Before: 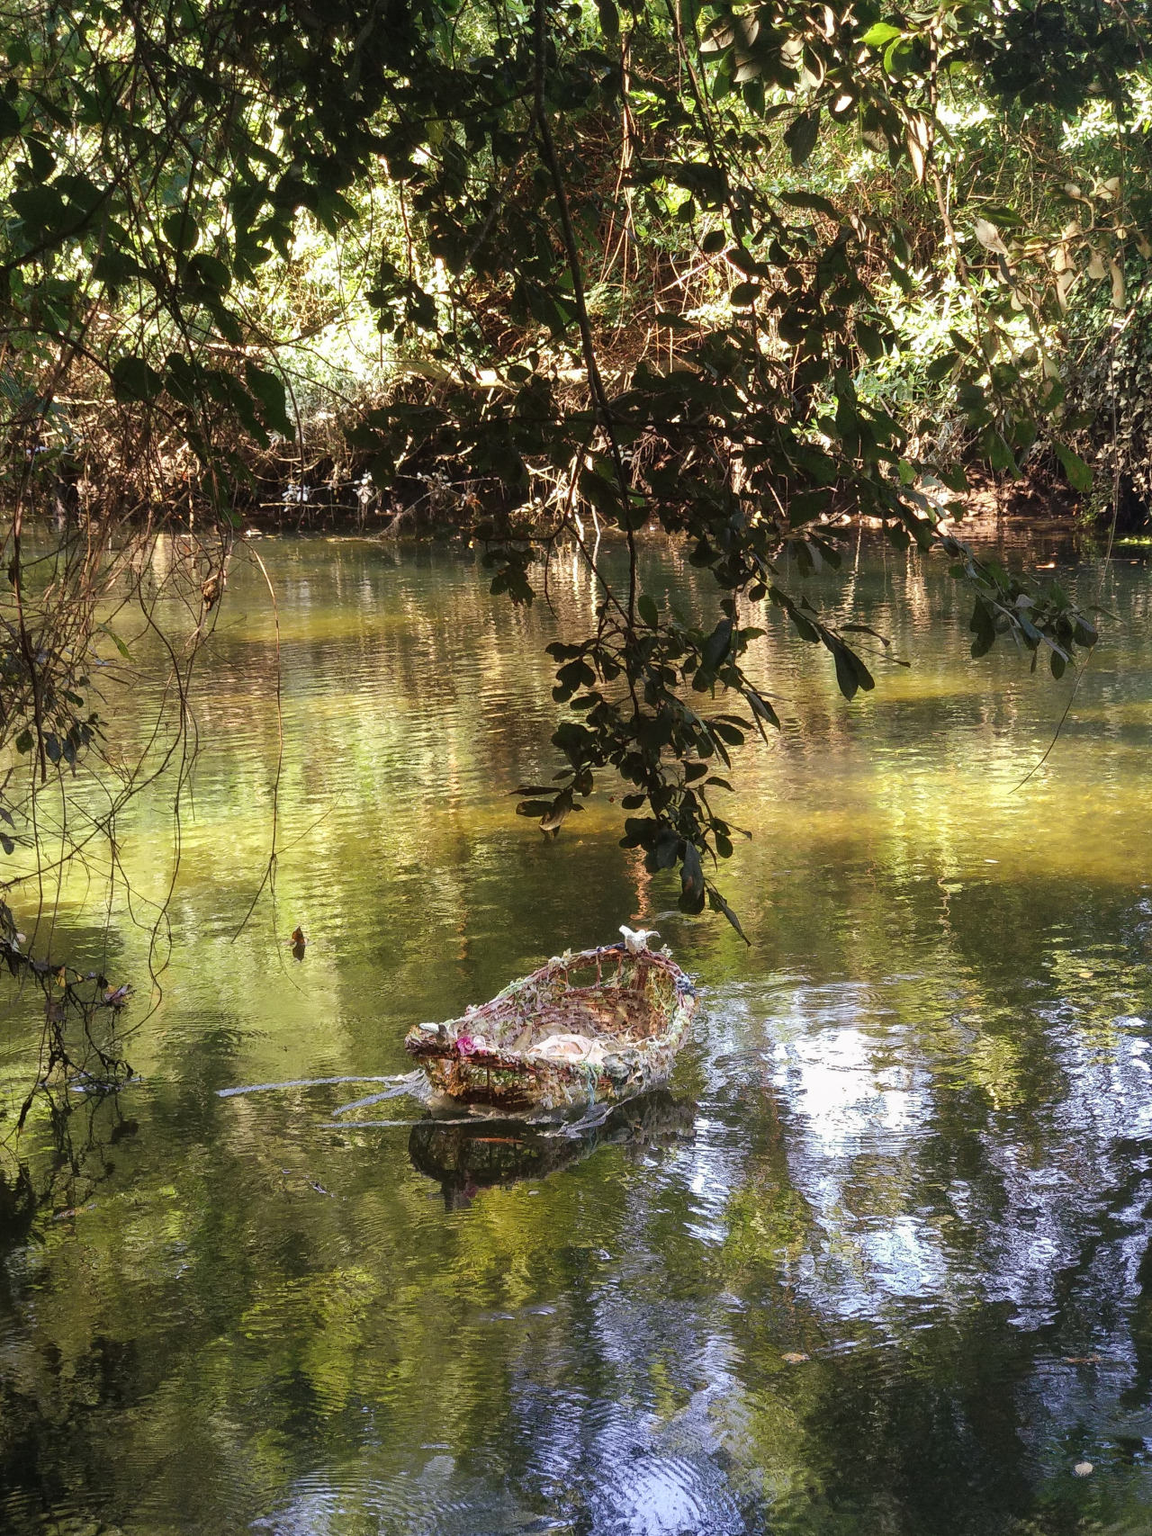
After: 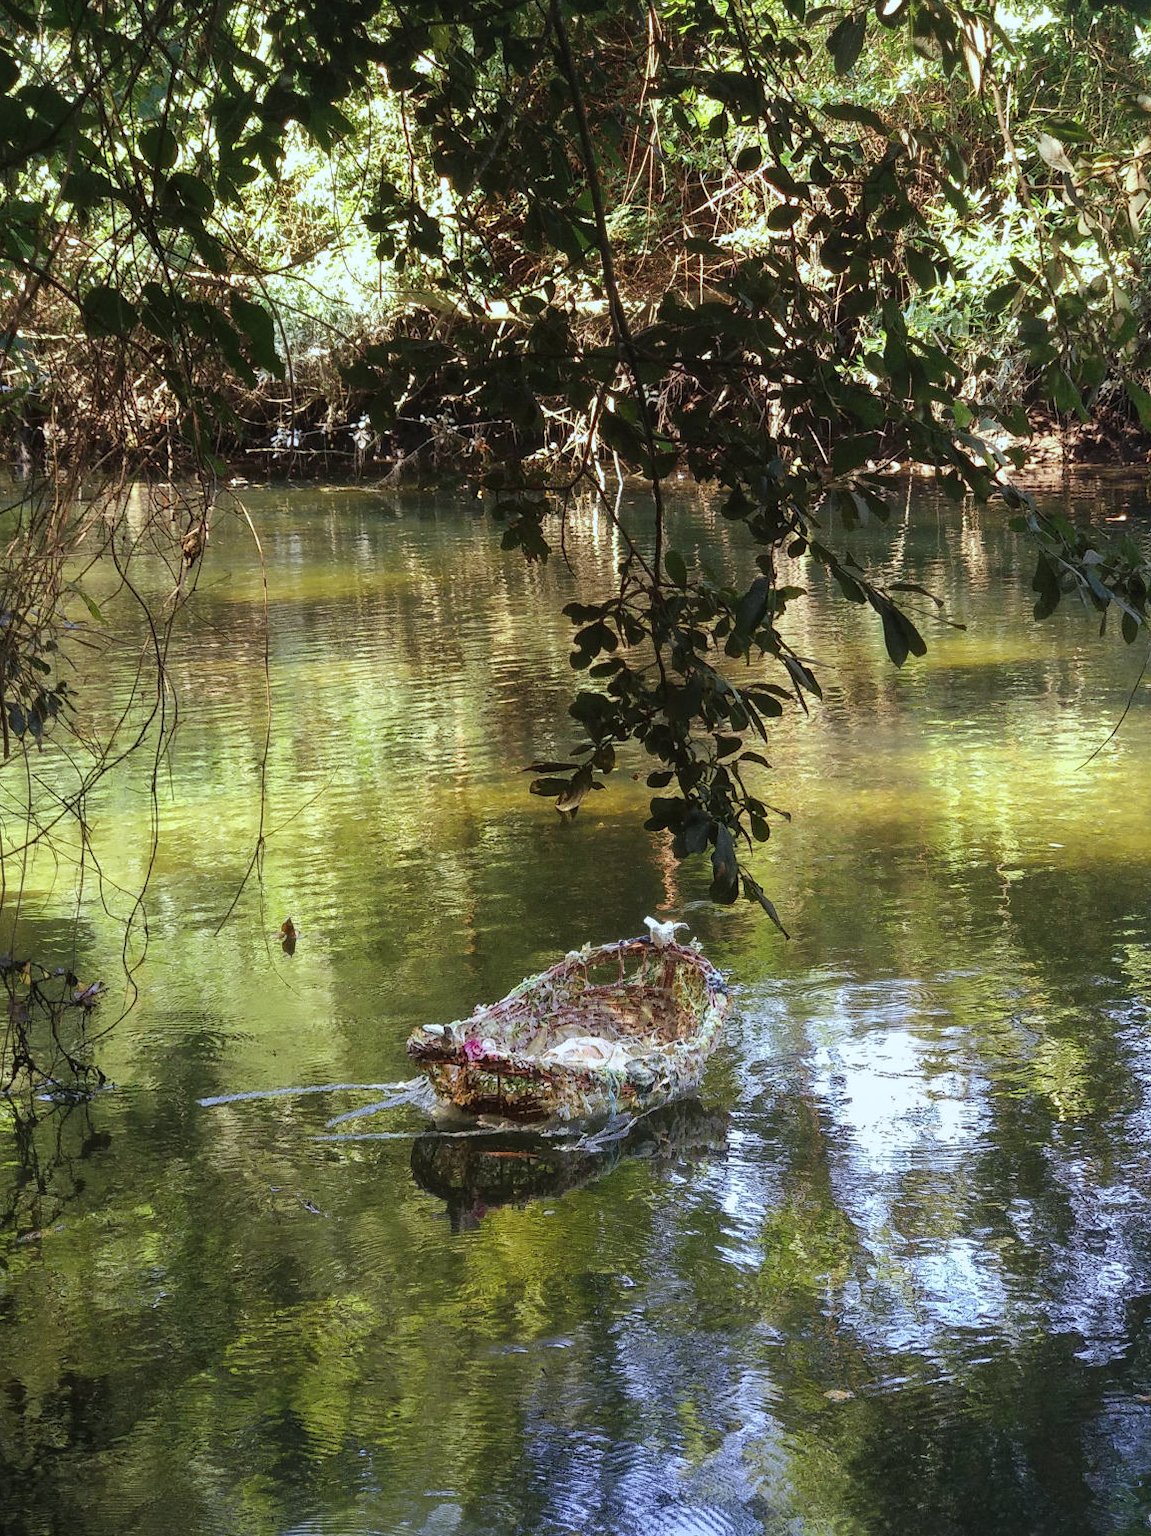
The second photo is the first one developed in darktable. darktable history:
crop: left 3.305%, top 6.436%, right 6.389%, bottom 3.258%
white balance: red 0.925, blue 1.046
